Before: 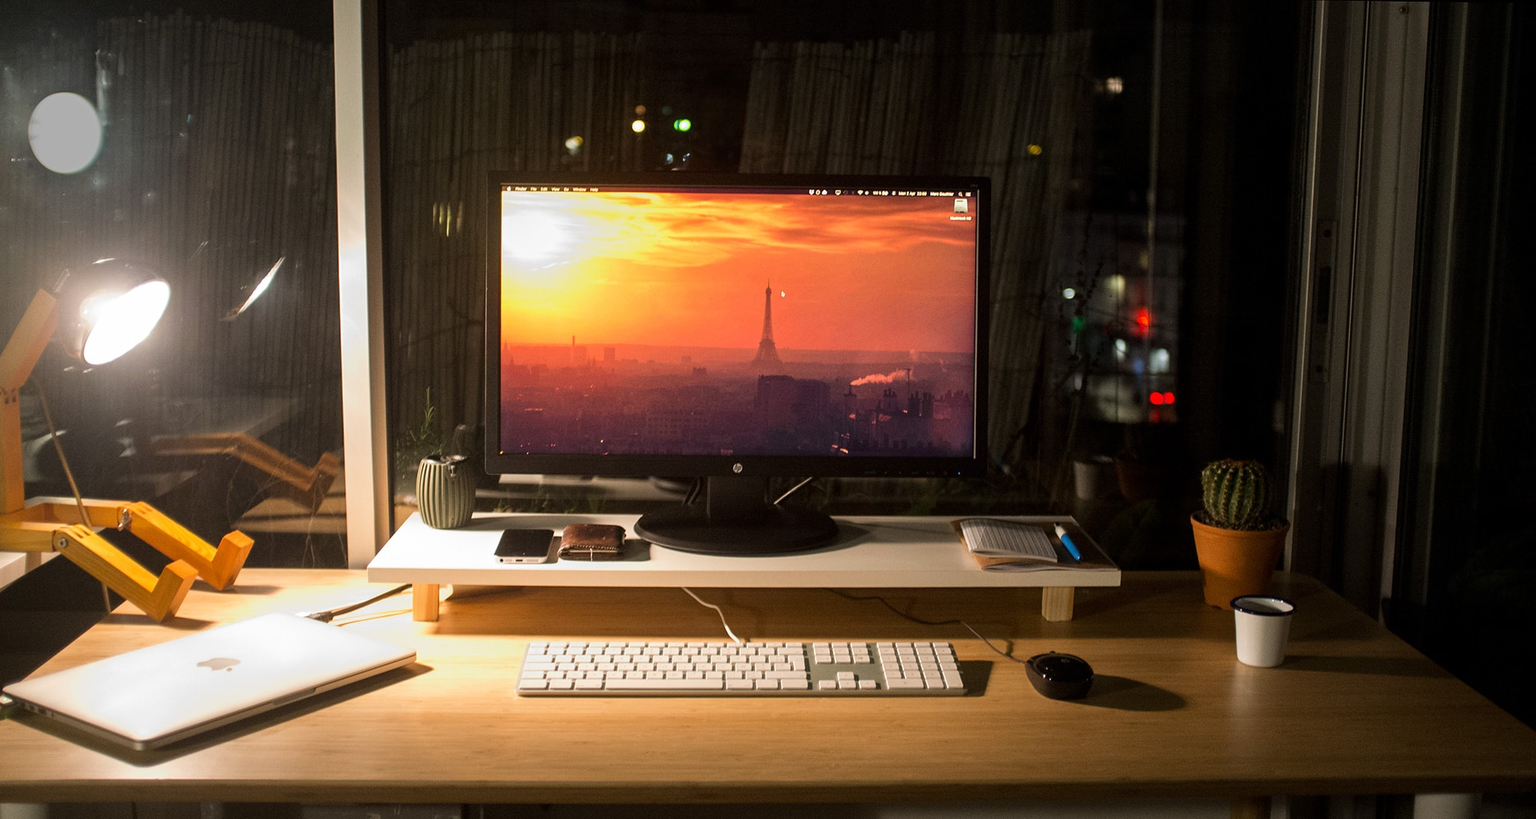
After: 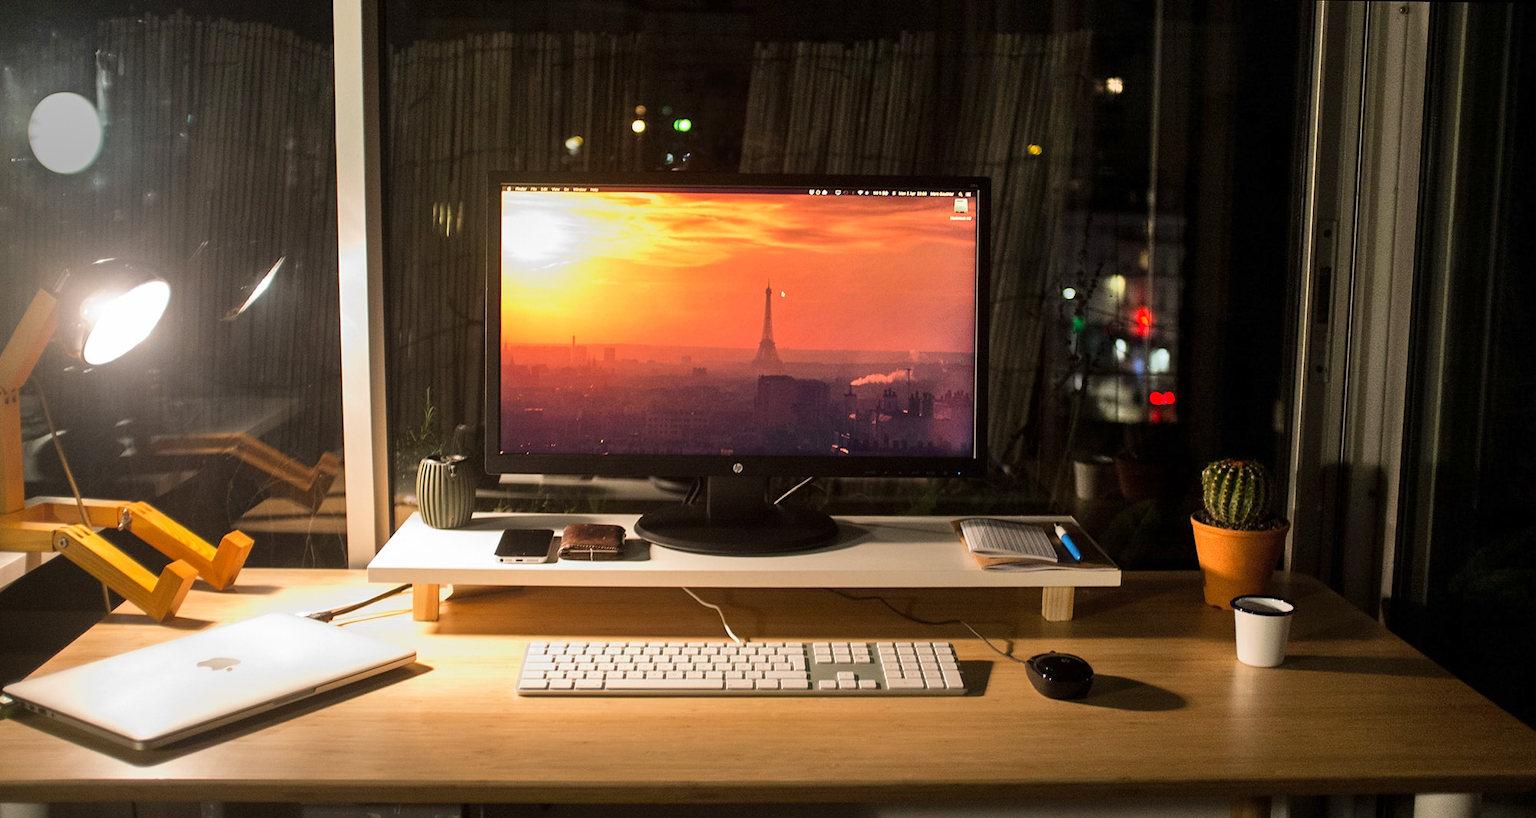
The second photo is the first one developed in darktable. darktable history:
shadows and highlights: radius 135.19, soften with gaussian
